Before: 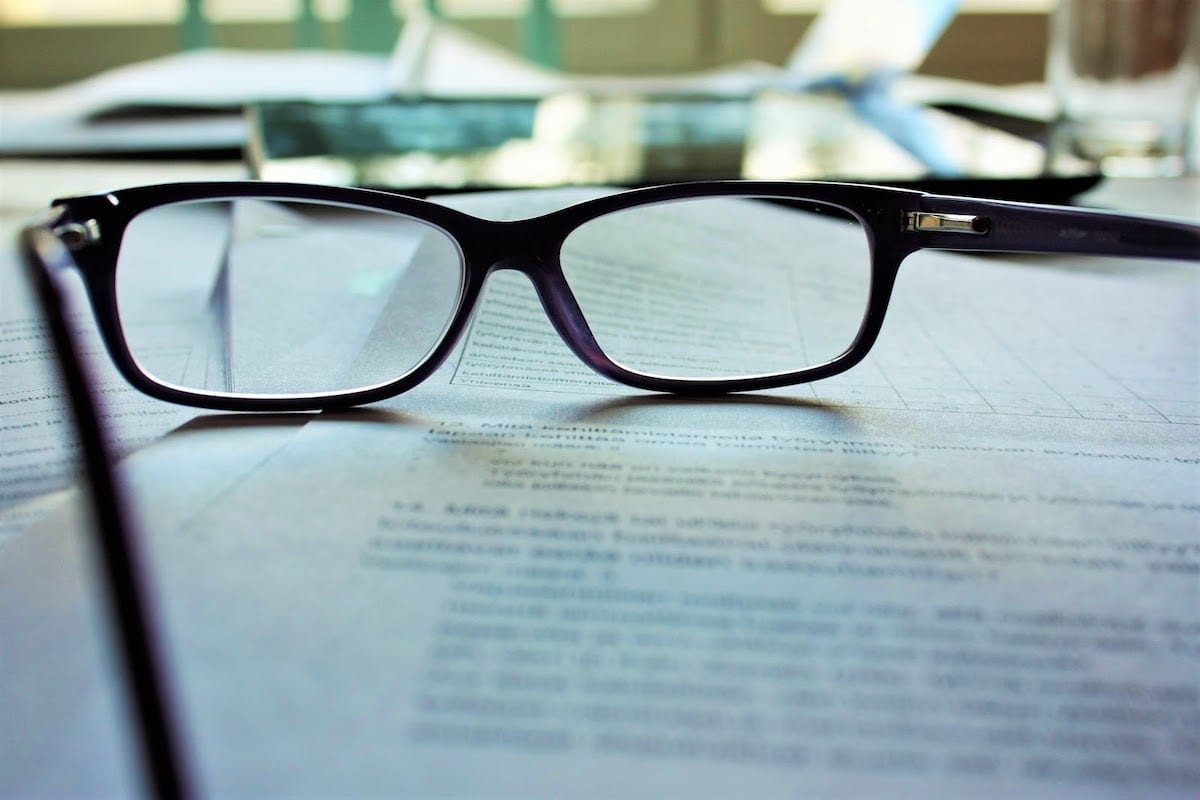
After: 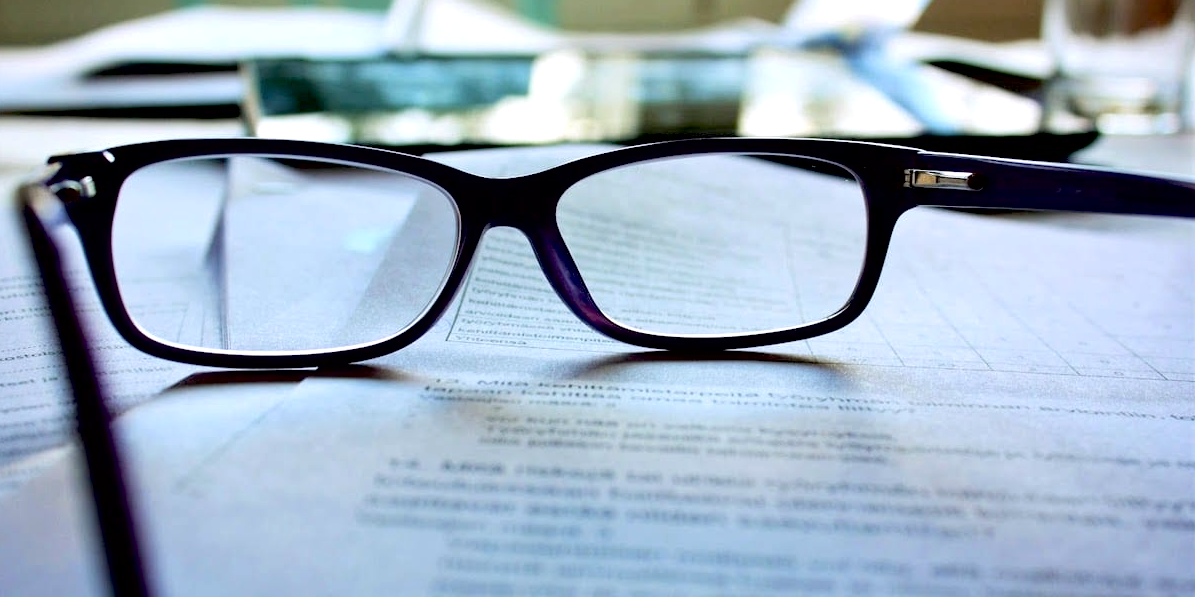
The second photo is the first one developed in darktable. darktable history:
crop: left 0.387%, top 5.469%, bottom 19.809%
white balance: red 1.004, blue 1.096
contrast brightness saturation: saturation -0.05
exposure: black level correction 0.025, exposure 0.182 EV, compensate highlight preservation false
